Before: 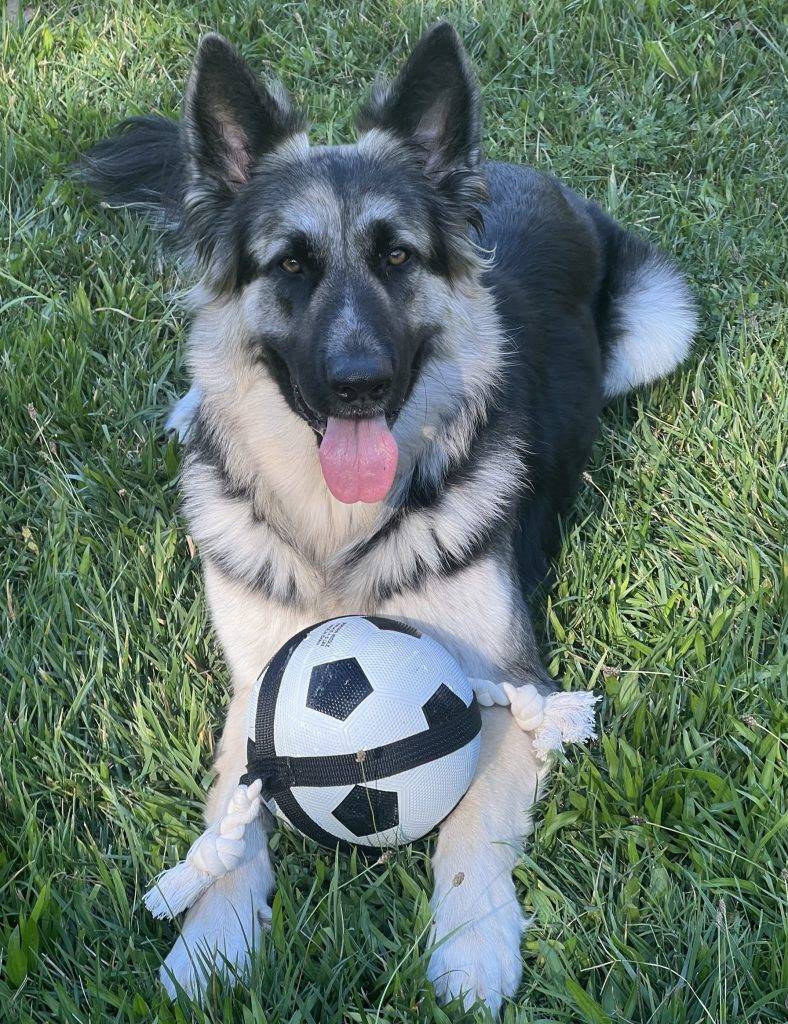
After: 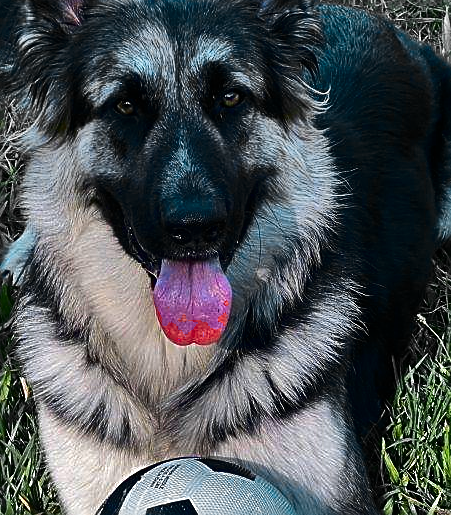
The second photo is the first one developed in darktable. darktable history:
contrast brightness saturation: contrast 0.09, brightness -0.586, saturation 0.172
shadows and highlights: soften with gaussian
color zones: curves: ch0 [(0.257, 0.558) (0.75, 0.565)]; ch1 [(0.004, 0.857) (0.14, 0.416) (0.257, 0.695) (0.442, 0.032) (0.736, 0.266) (0.891, 0.741)]; ch2 [(0, 0.623) (0.112, 0.436) (0.271, 0.474) (0.516, 0.64) (0.743, 0.286)]
crop: left 21.145%, top 15.486%, right 21.554%, bottom 34.129%
sharpen: amount 0.746
